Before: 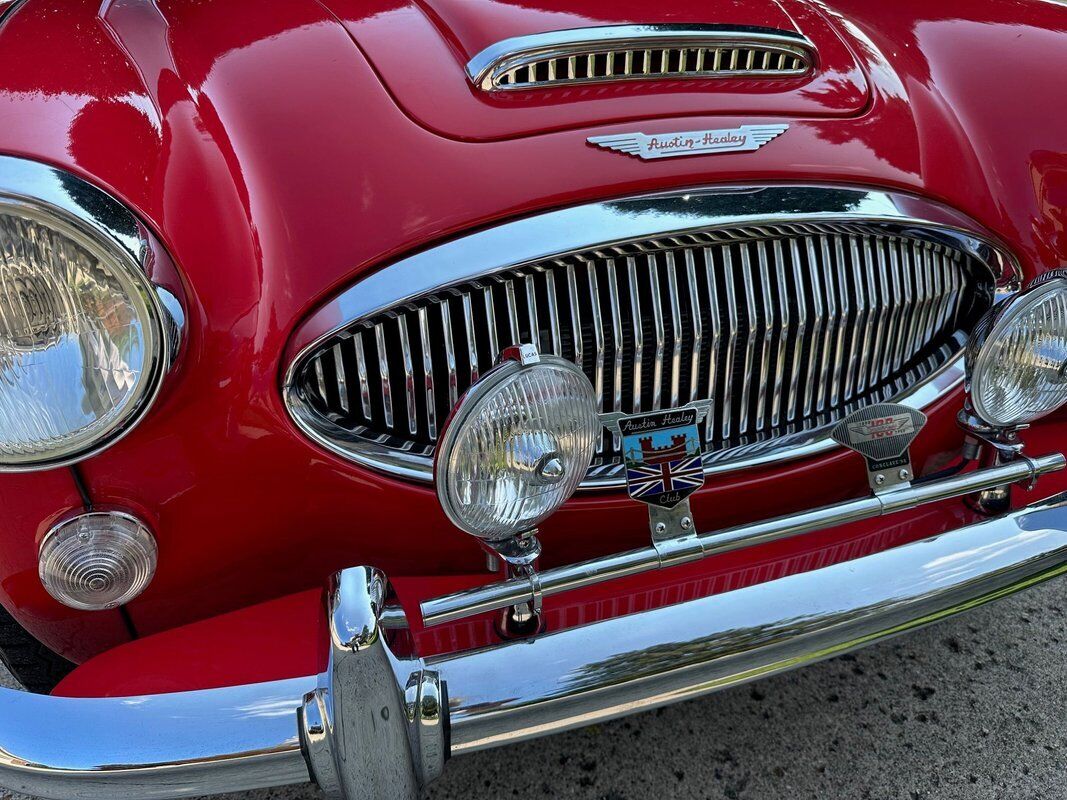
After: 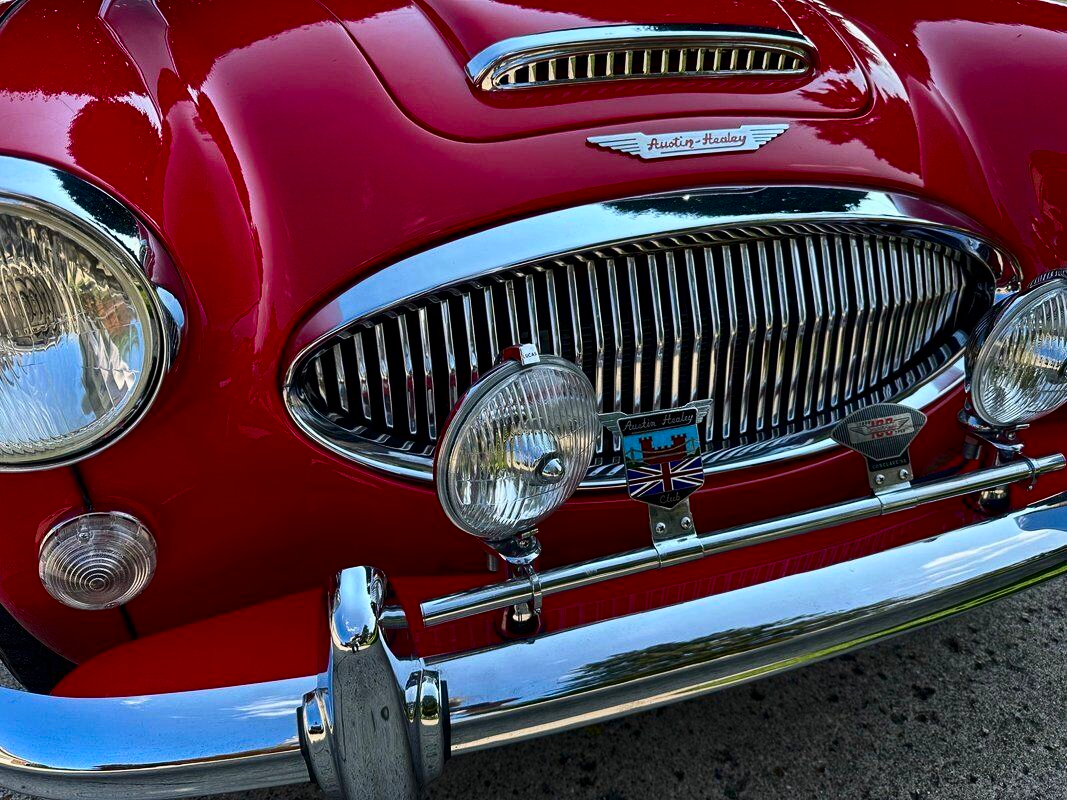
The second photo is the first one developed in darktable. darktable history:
contrast brightness saturation: contrast 0.194, brightness -0.114, saturation 0.215
